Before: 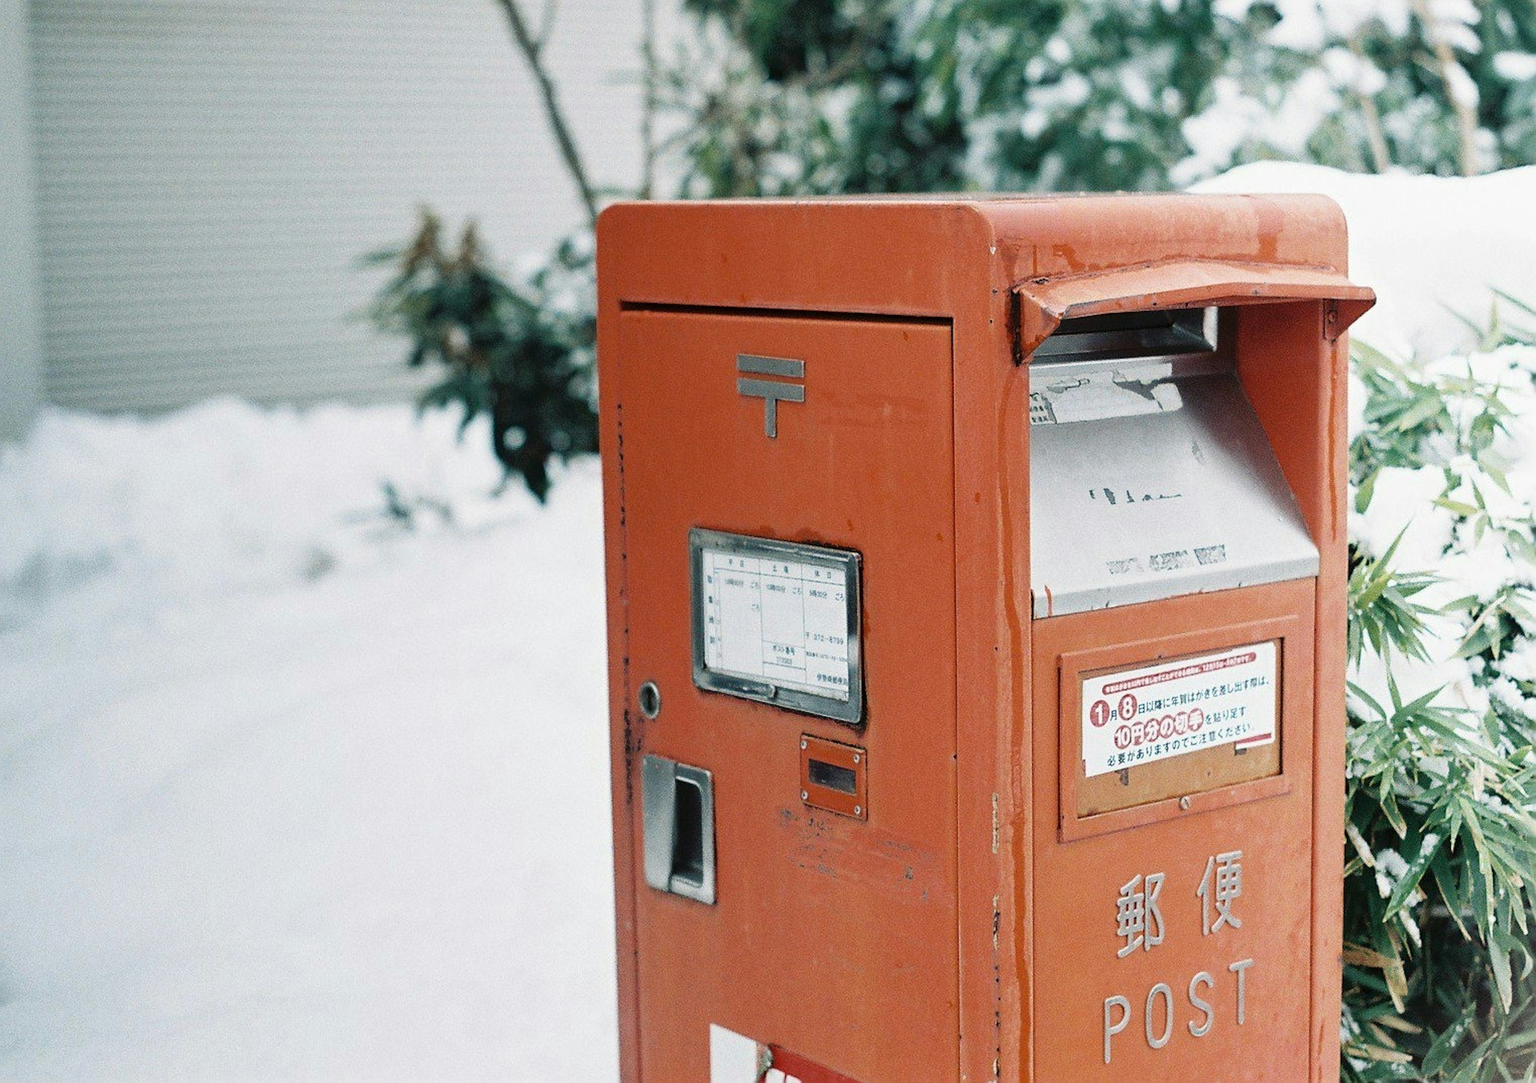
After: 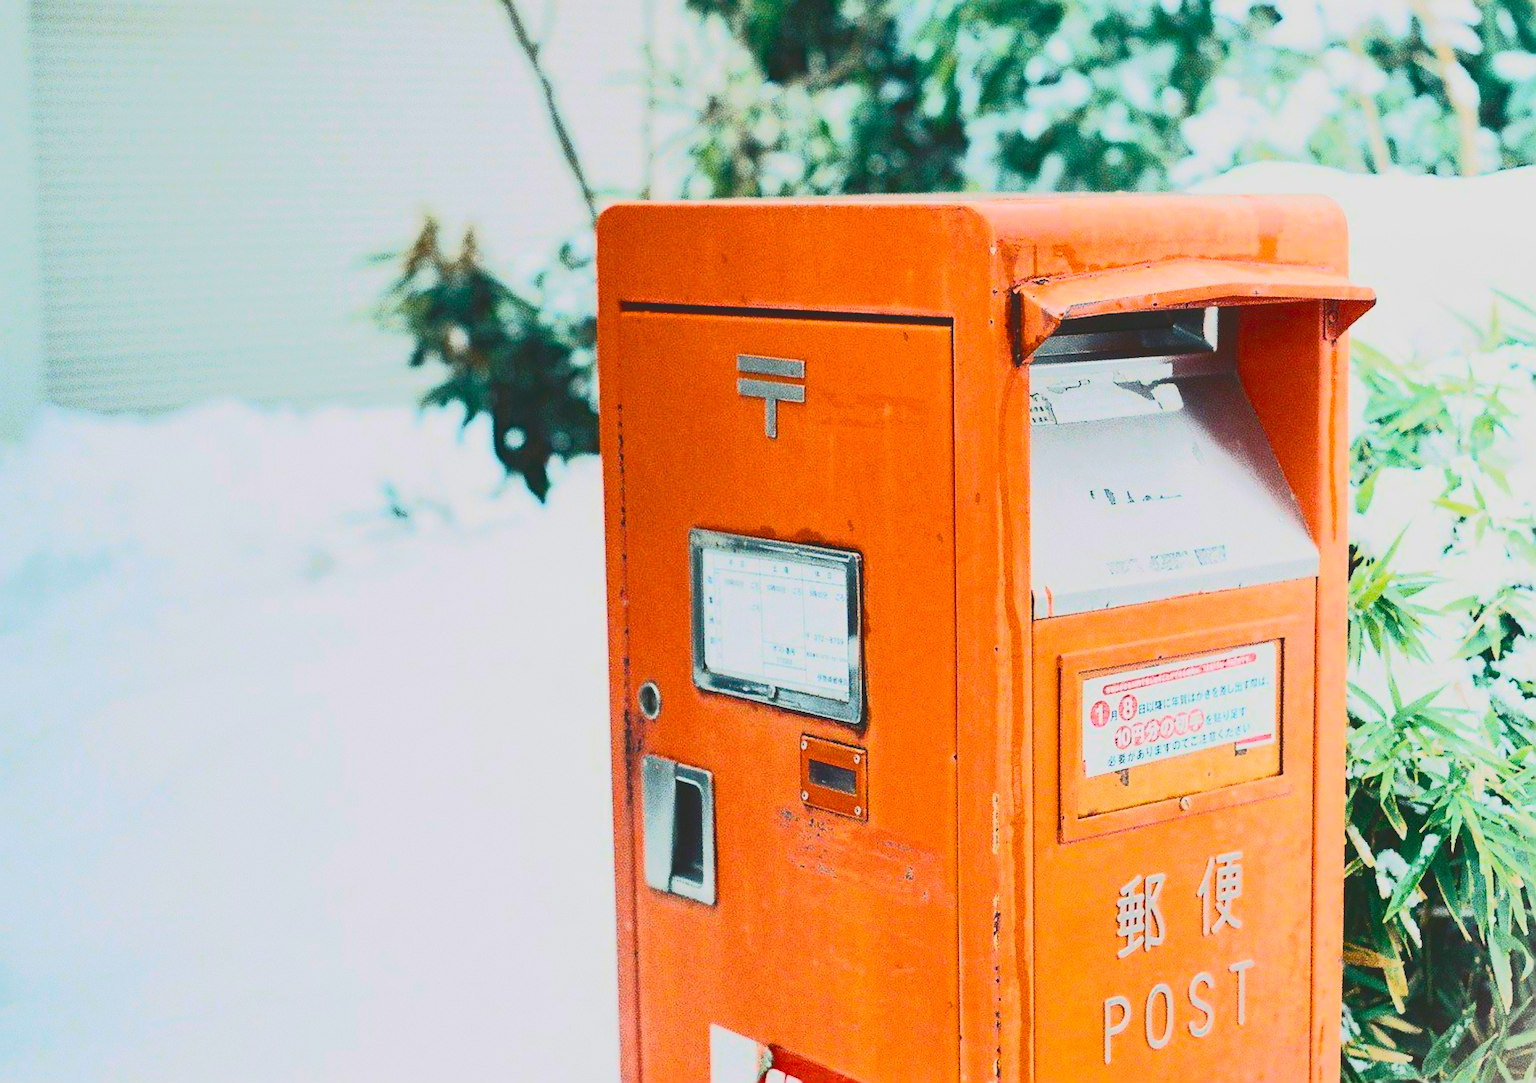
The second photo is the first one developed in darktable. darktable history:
tone curve: curves: ch0 [(0, 0.148) (0.191, 0.225) (0.39, 0.373) (0.669, 0.716) (0.847, 0.818) (1, 0.839)], color space Lab, independent channels, preserve colors none
color balance rgb: linear chroma grading › global chroma 15.308%, perceptual saturation grading › global saturation 29.713%, perceptual brilliance grading › global brilliance 30.25%
